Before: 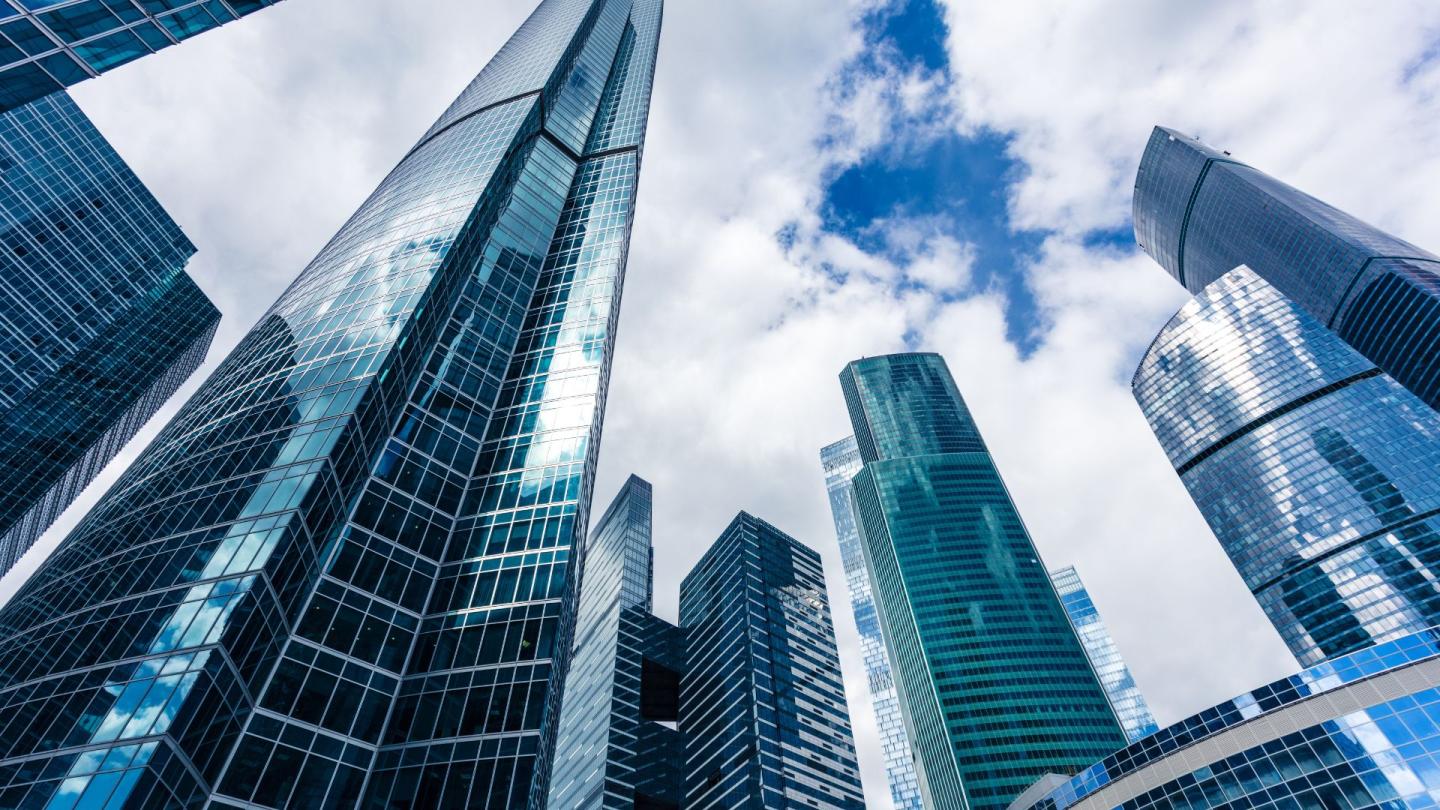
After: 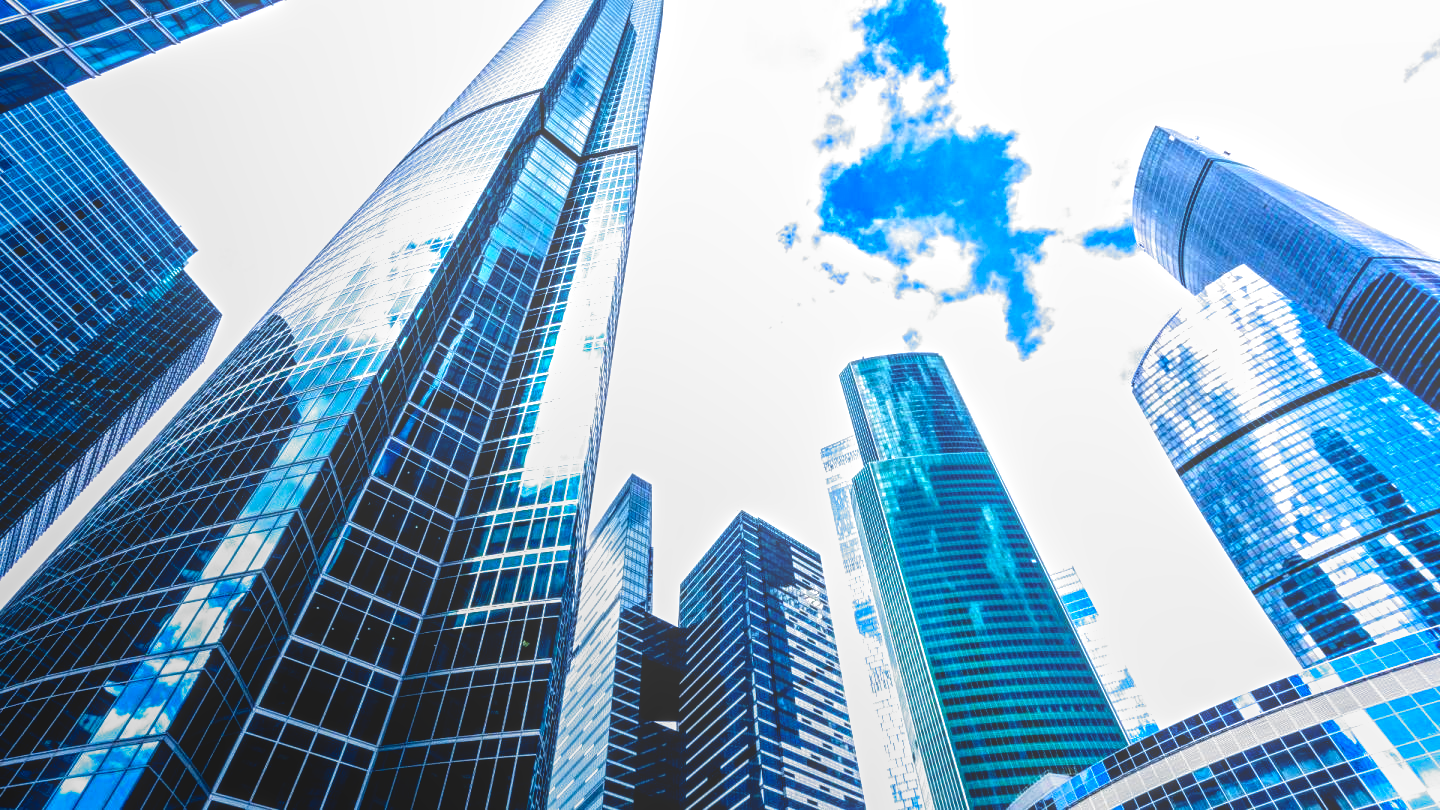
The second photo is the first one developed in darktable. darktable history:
color contrast: green-magenta contrast 0.8, blue-yellow contrast 1.1, unbound 0
tone equalizer: -8 EV -0.417 EV, -7 EV -0.389 EV, -6 EV -0.333 EV, -5 EV -0.222 EV, -3 EV 0.222 EV, -2 EV 0.333 EV, -1 EV 0.389 EV, +0 EV 0.417 EV, edges refinement/feathering 500, mask exposure compensation -1.57 EV, preserve details no
color balance rgb: perceptual saturation grading › global saturation 36%, perceptual brilliance grading › global brilliance 10%, global vibrance 20%
filmic rgb: black relative exposure -8.2 EV, white relative exposure 2.2 EV, threshold 3 EV, hardness 7.11, latitude 75%, contrast 1.325, highlights saturation mix -2%, shadows ↔ highlights balance 30%, preserve chrominance no, color science v5 (2021), contrast in shadows safe, contrast in highlights safe, enable highlight reconstruction true
contrast brightness saturation: saturation -0.05
local contrast: highlights 73%, shadows 15%, midtone range 0.197
